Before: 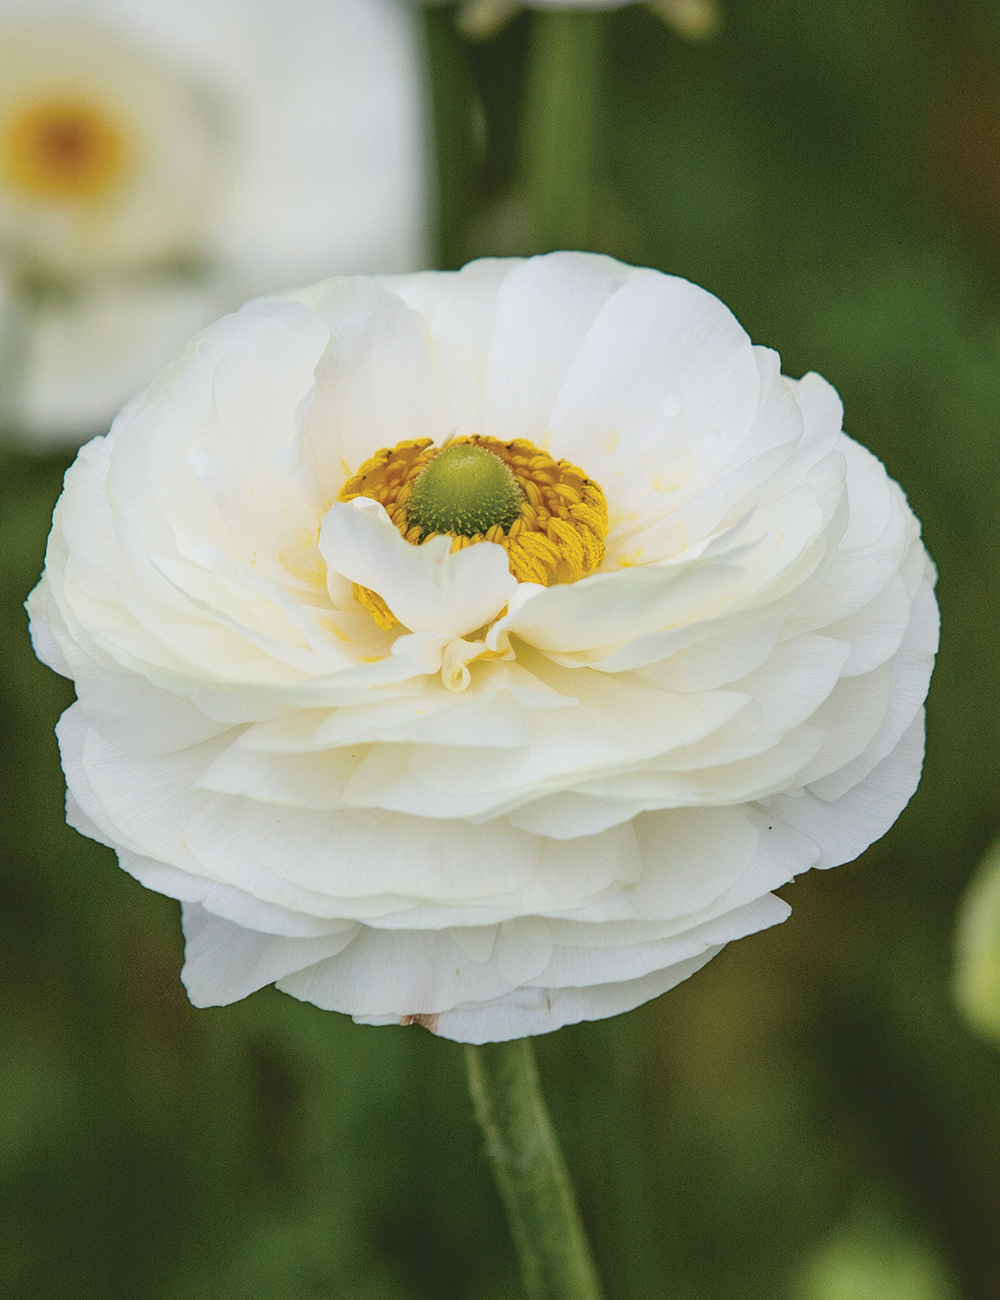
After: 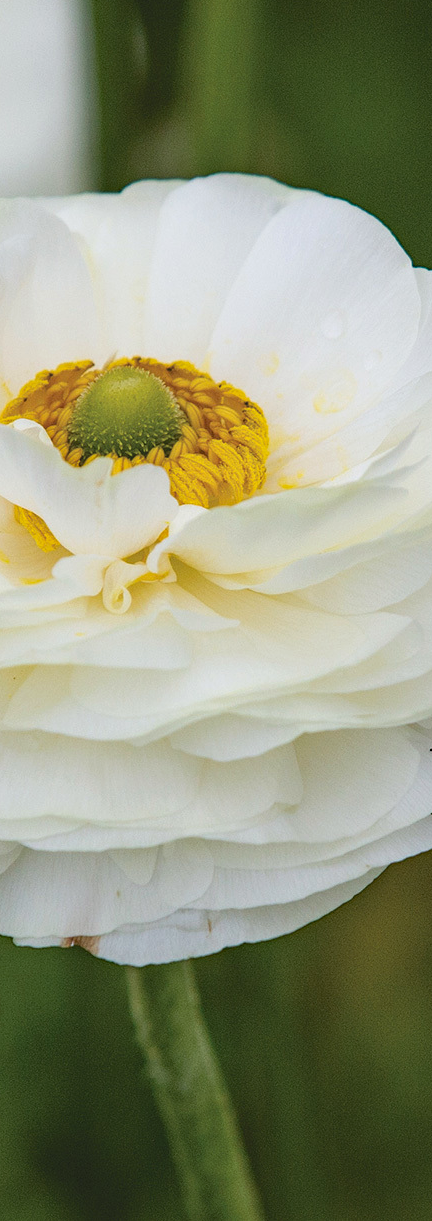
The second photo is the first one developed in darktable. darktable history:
crop: left 33.903%, top 6.016%, right 22.827%
haze removal: compatibility mode true, adaptive false
